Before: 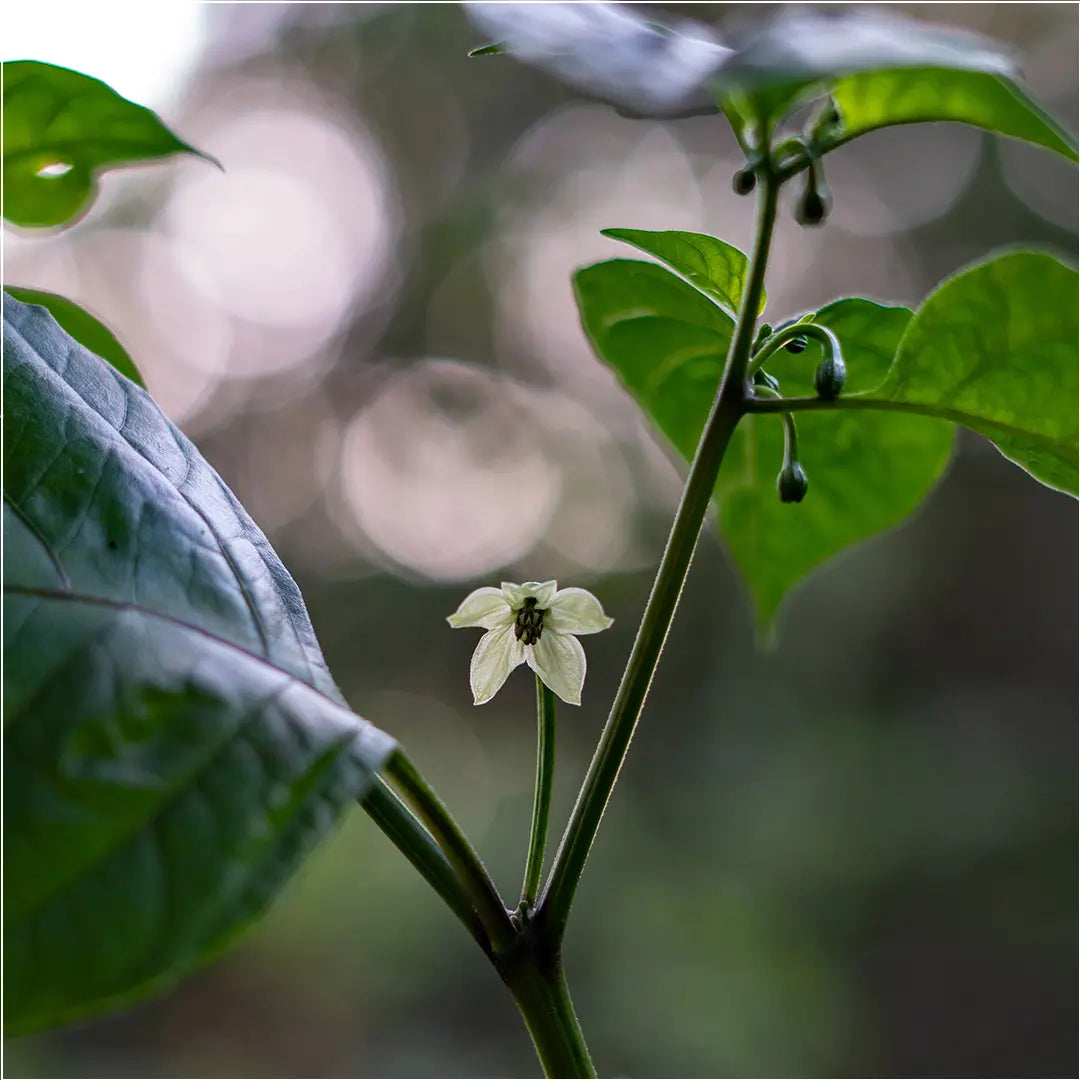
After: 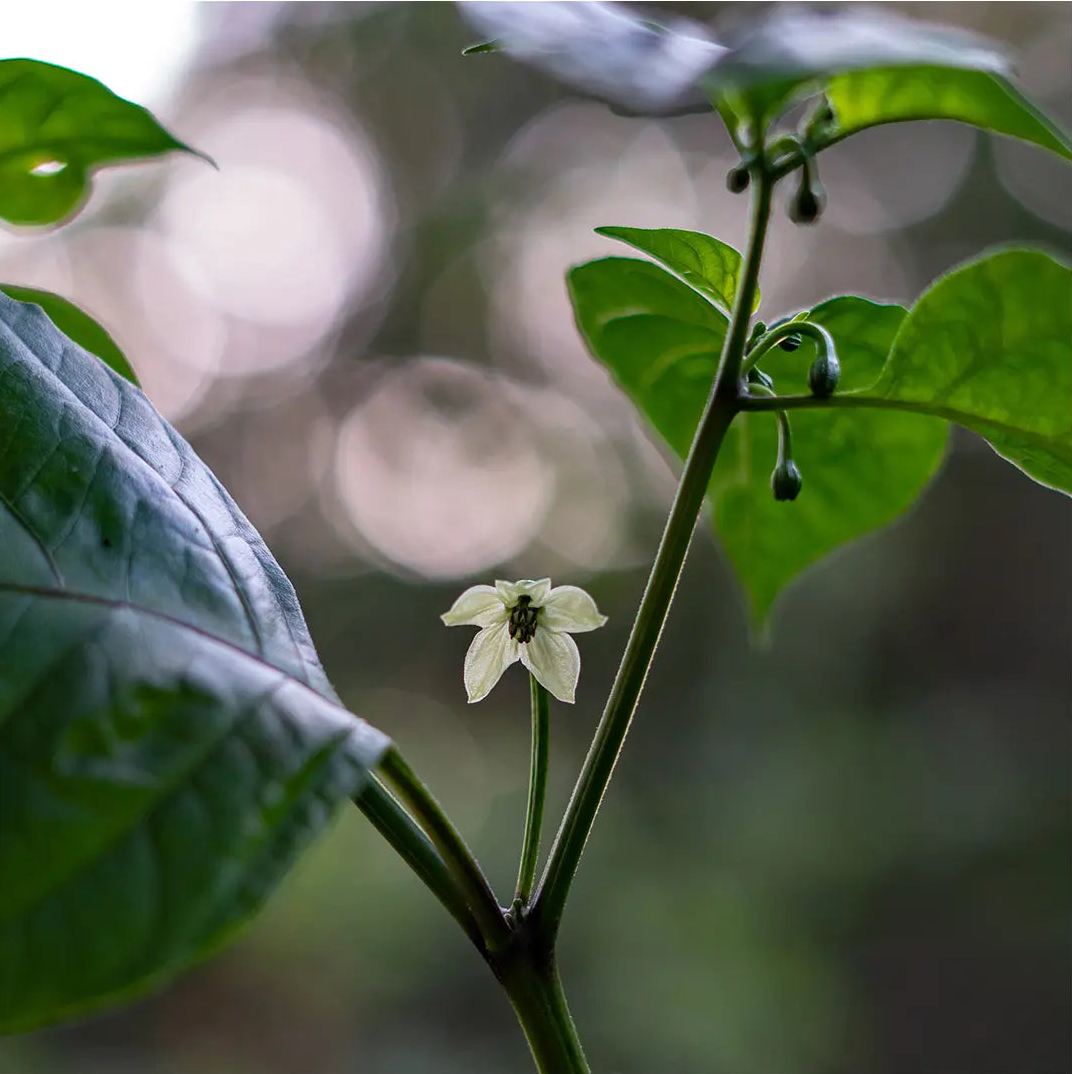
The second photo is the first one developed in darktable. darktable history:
crop and rotate: left 0.672%, top 0.19%, bottom 0.352%
